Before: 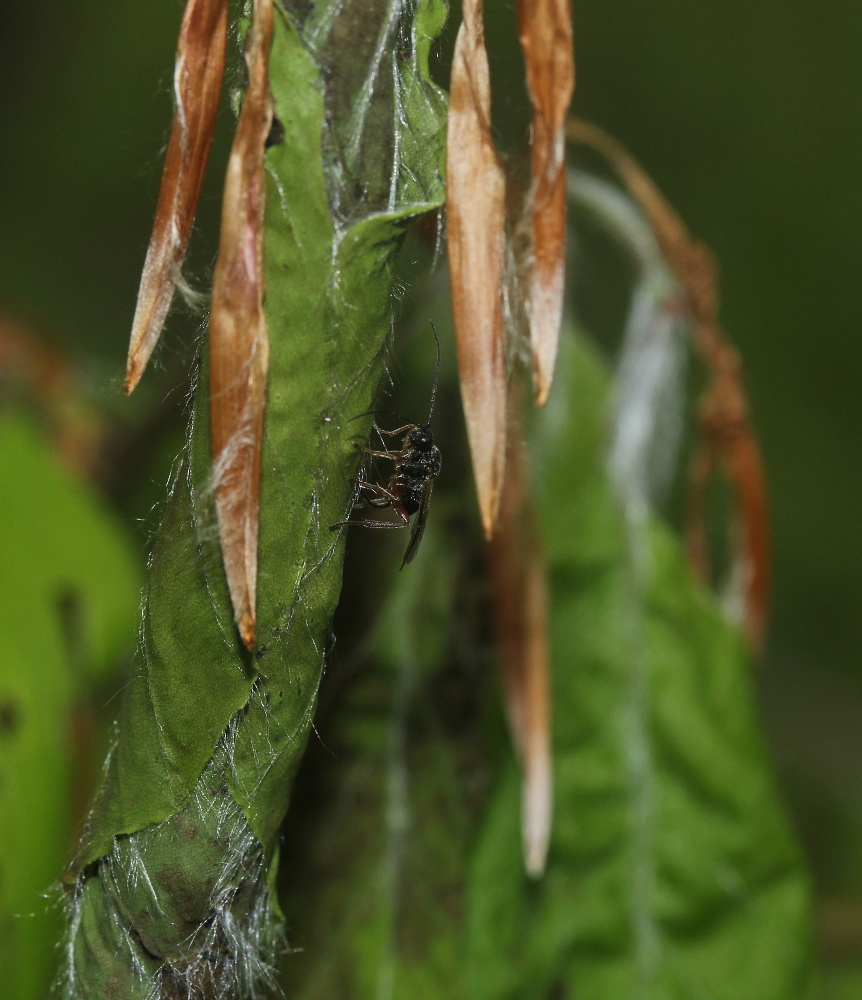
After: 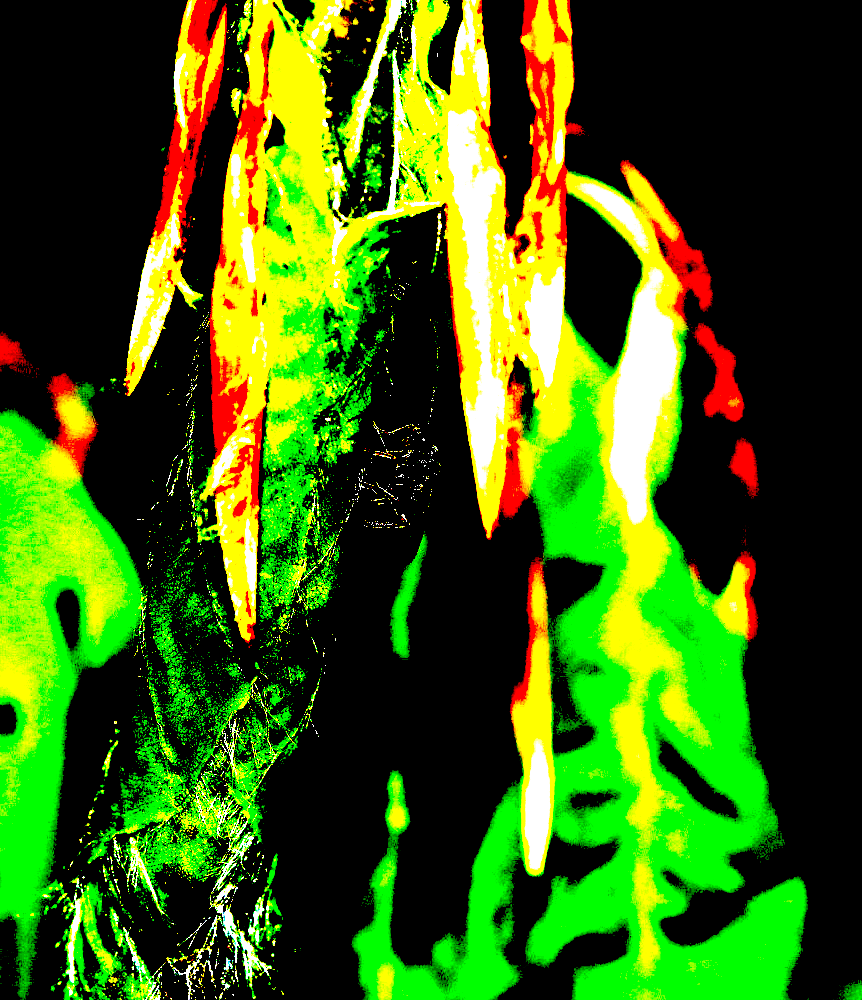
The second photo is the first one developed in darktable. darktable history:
color balance rgb: linear chroma grading › global chroma 15%, perceptual saturation grading › global saturation 30%
exposure: black level correction 0.1, exposure 3 EV, compensate highlight preservation false
